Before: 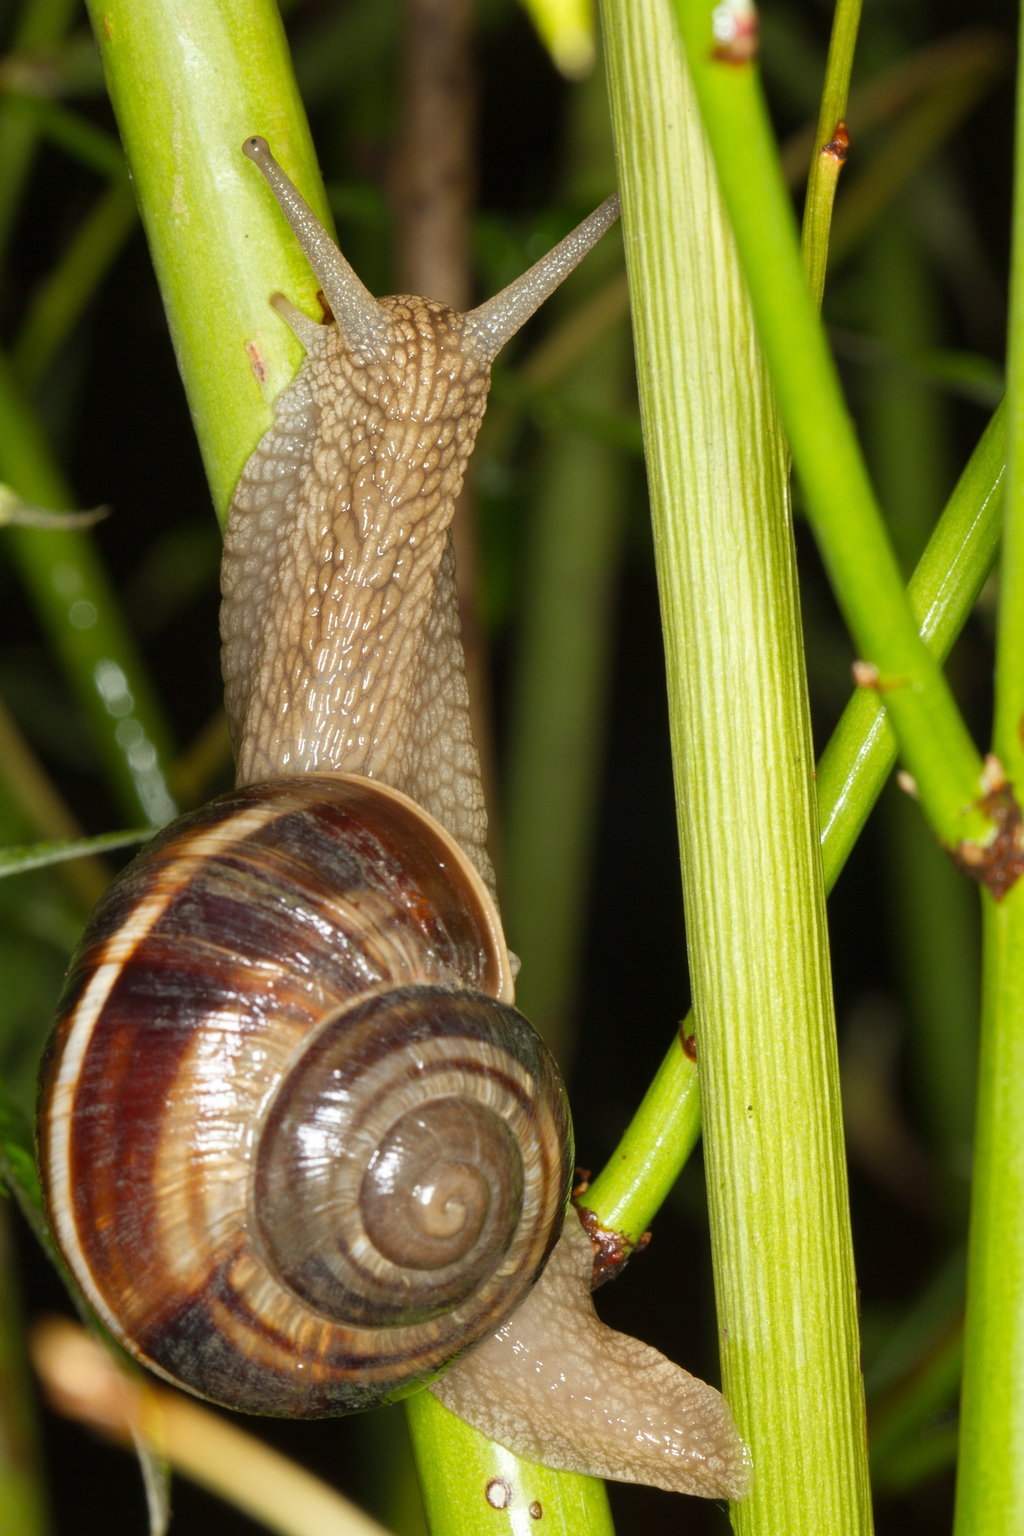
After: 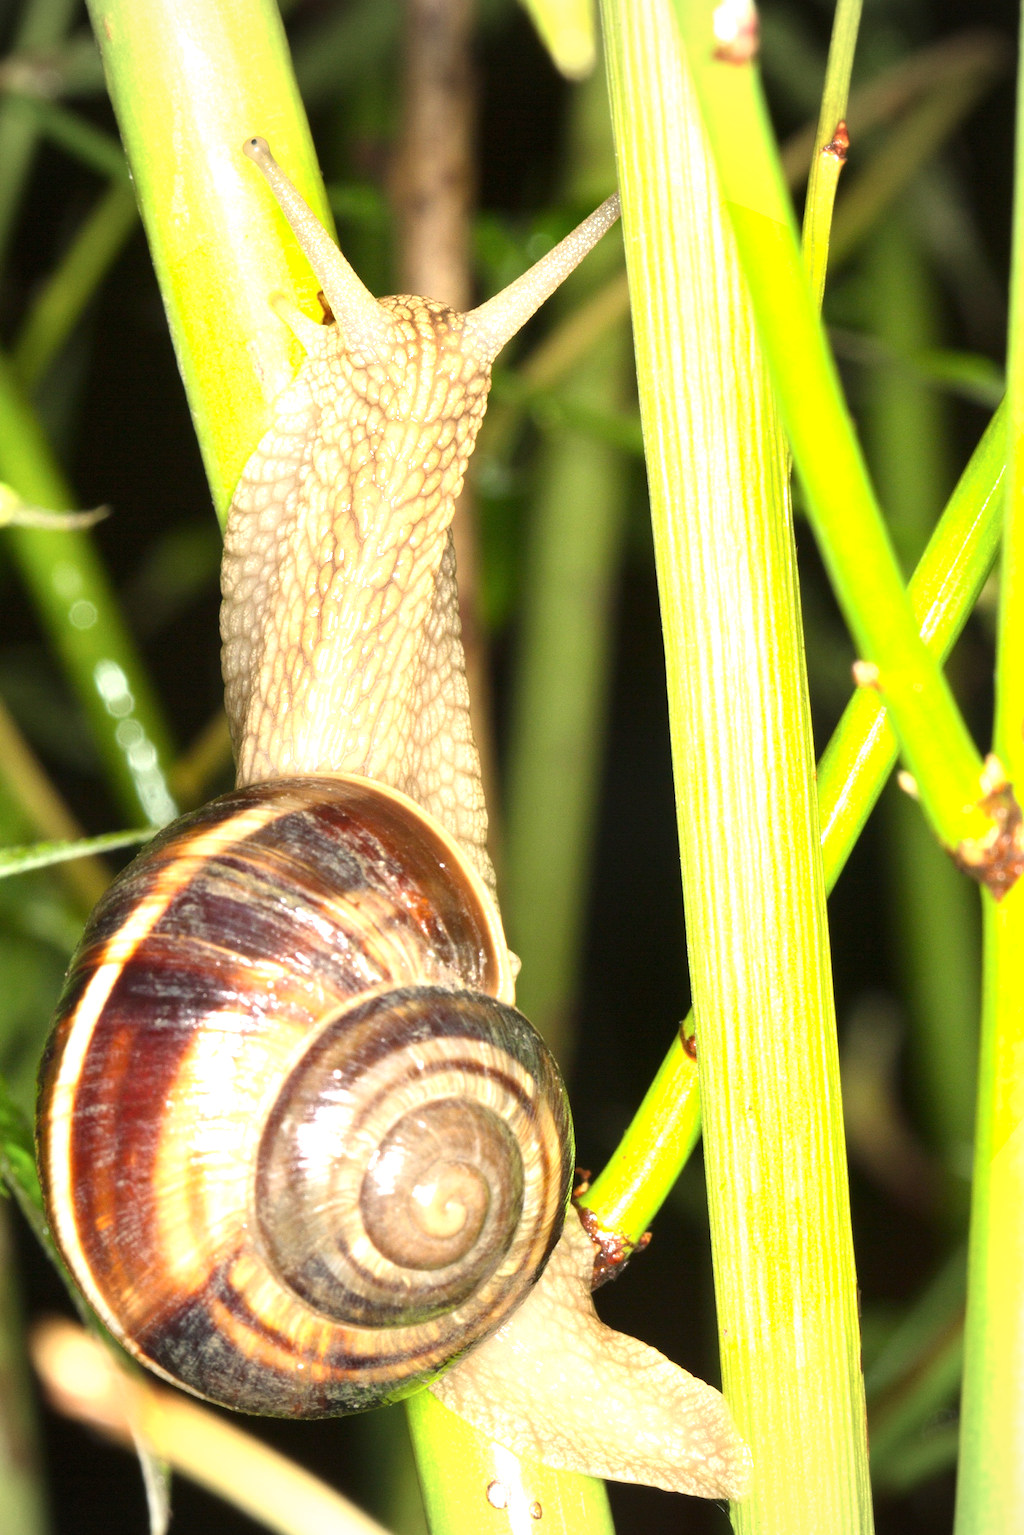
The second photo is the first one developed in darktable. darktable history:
contrast brightness saturation: contrast 0.146, brightness 0.04
exposure: exposure 1.202 EV, compensate highlight preservation false
vignetting: brightness -0.328, center (0, 0.01), unbound false
tone equalizer: -8 EV -0.402 EV, -7 EV -0.396 EV, -6 EV -0.347 EV, -5 EV -0.261 EV, -3 EV 0.218 EV, -2 EV 0.33 EV, -1 EV 0.374 EV, +0 EV 0.424 EV, smoothing diameter 24.86%, edges refinement/feathering 14.1, preserve details guided filter
